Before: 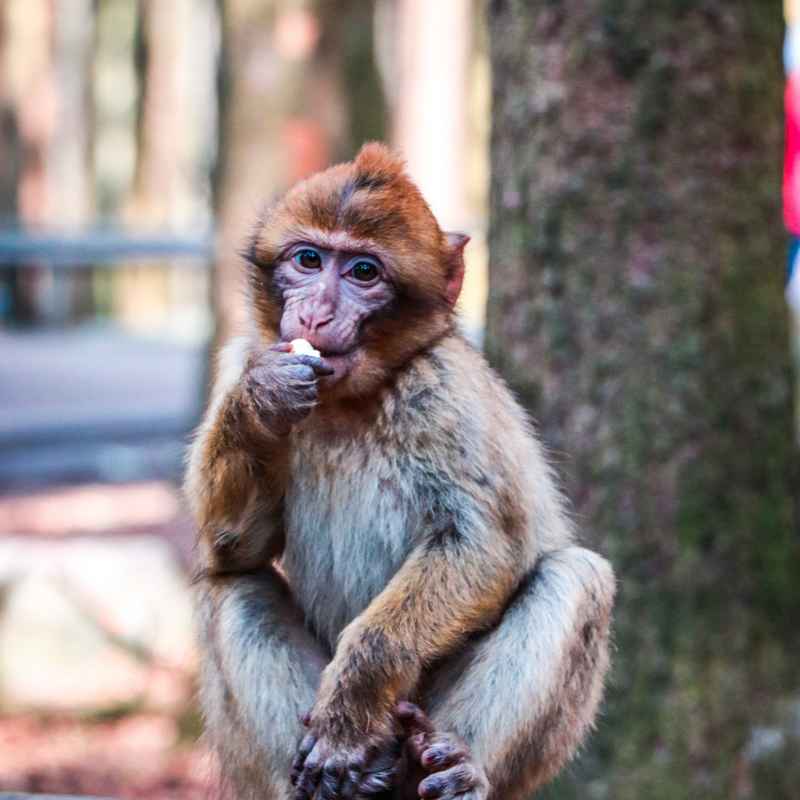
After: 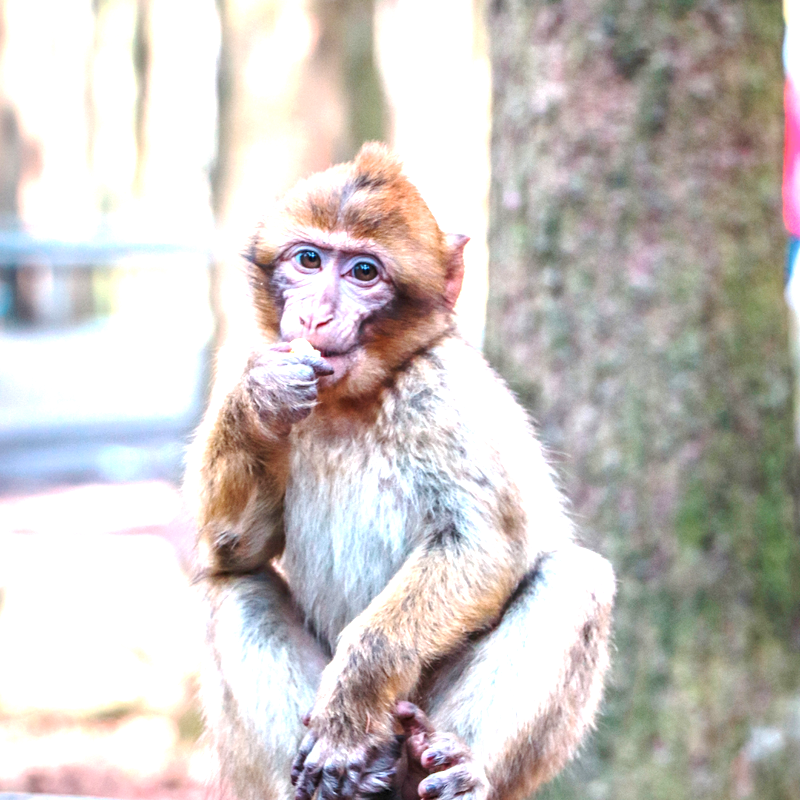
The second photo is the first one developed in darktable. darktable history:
exposure: black level correction 0, exposure 1.461 EV, compensate exposure bias true, compensate highlight preservation false
base curve: curves: ch0 [(0, 0) (0.158, 0.273) (0.879, 0.895) (1, 1)], preserve colors none
